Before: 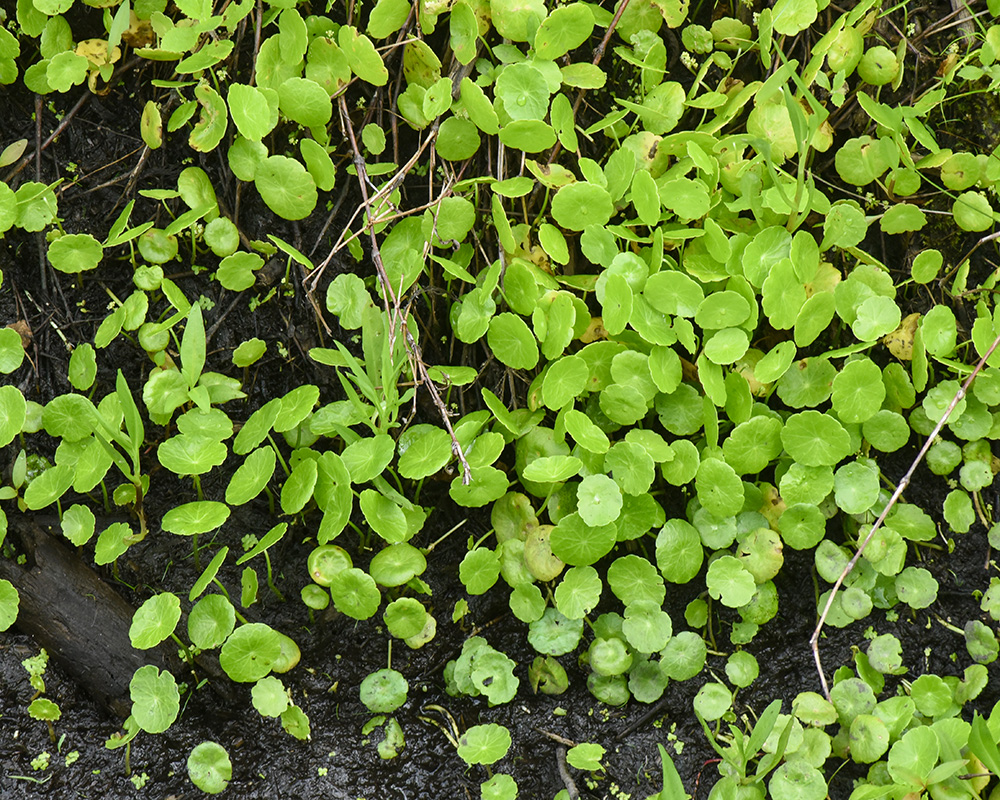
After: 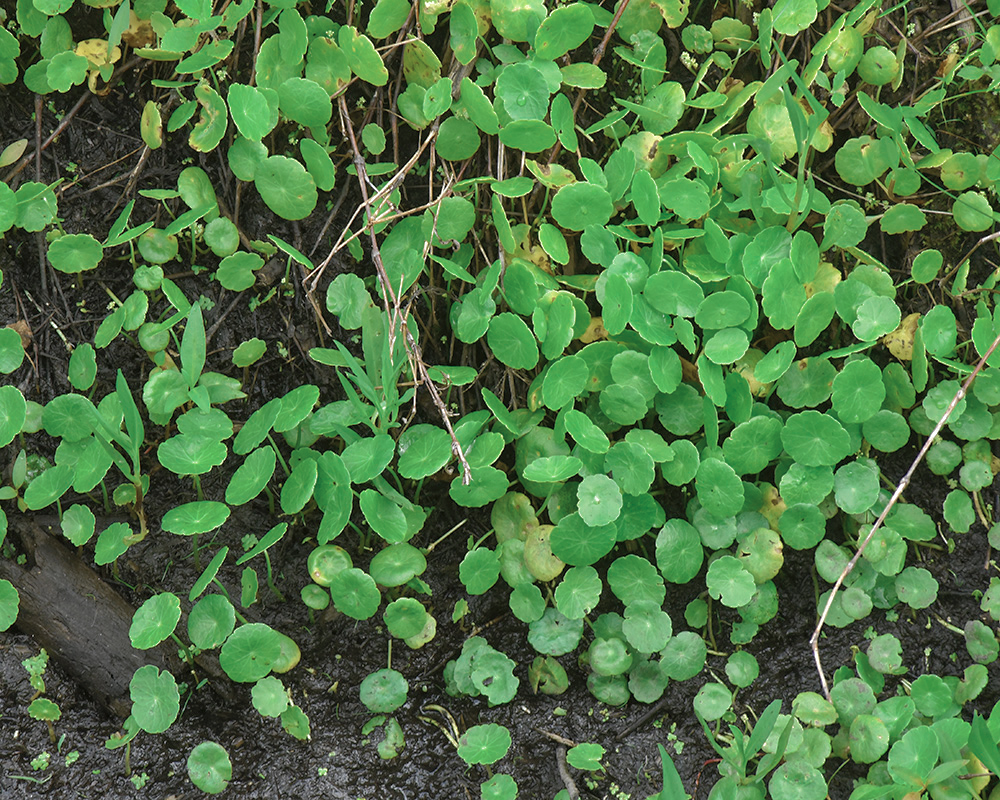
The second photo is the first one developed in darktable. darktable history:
tone equalizer: edges refinement/feathering 500, mask exposure compensation -1.57 EV, preserve details no
shadows and highlights: on, module defaults
exposure: exposure 0.201 EV, compensate highlight preservation false
color zones: curves: ch0 [(0, 0.5) (0.125, 0.4) (0.25, 0.5) (0.375, 0.4) (0.5, 0.4) (0.625, 0.35) (0.75, 0.35) (0.875, 0.5)]; ch1 [(0, 0.35) (0.125, 0.45) (0.25, 0.35) (0.375, 0.35) (0.5, 0.35) (0.625, 0.35) (0.75, 0.45) (0.875, 0.35)]; ch2 [(0, 0.6) (0.125, 0.5) (0.25, 0.5) (0.375, 0.6) (0.5, 0.6) (0.625, 0.5) (0.75, 0.5) (0.875, 0.5)]
